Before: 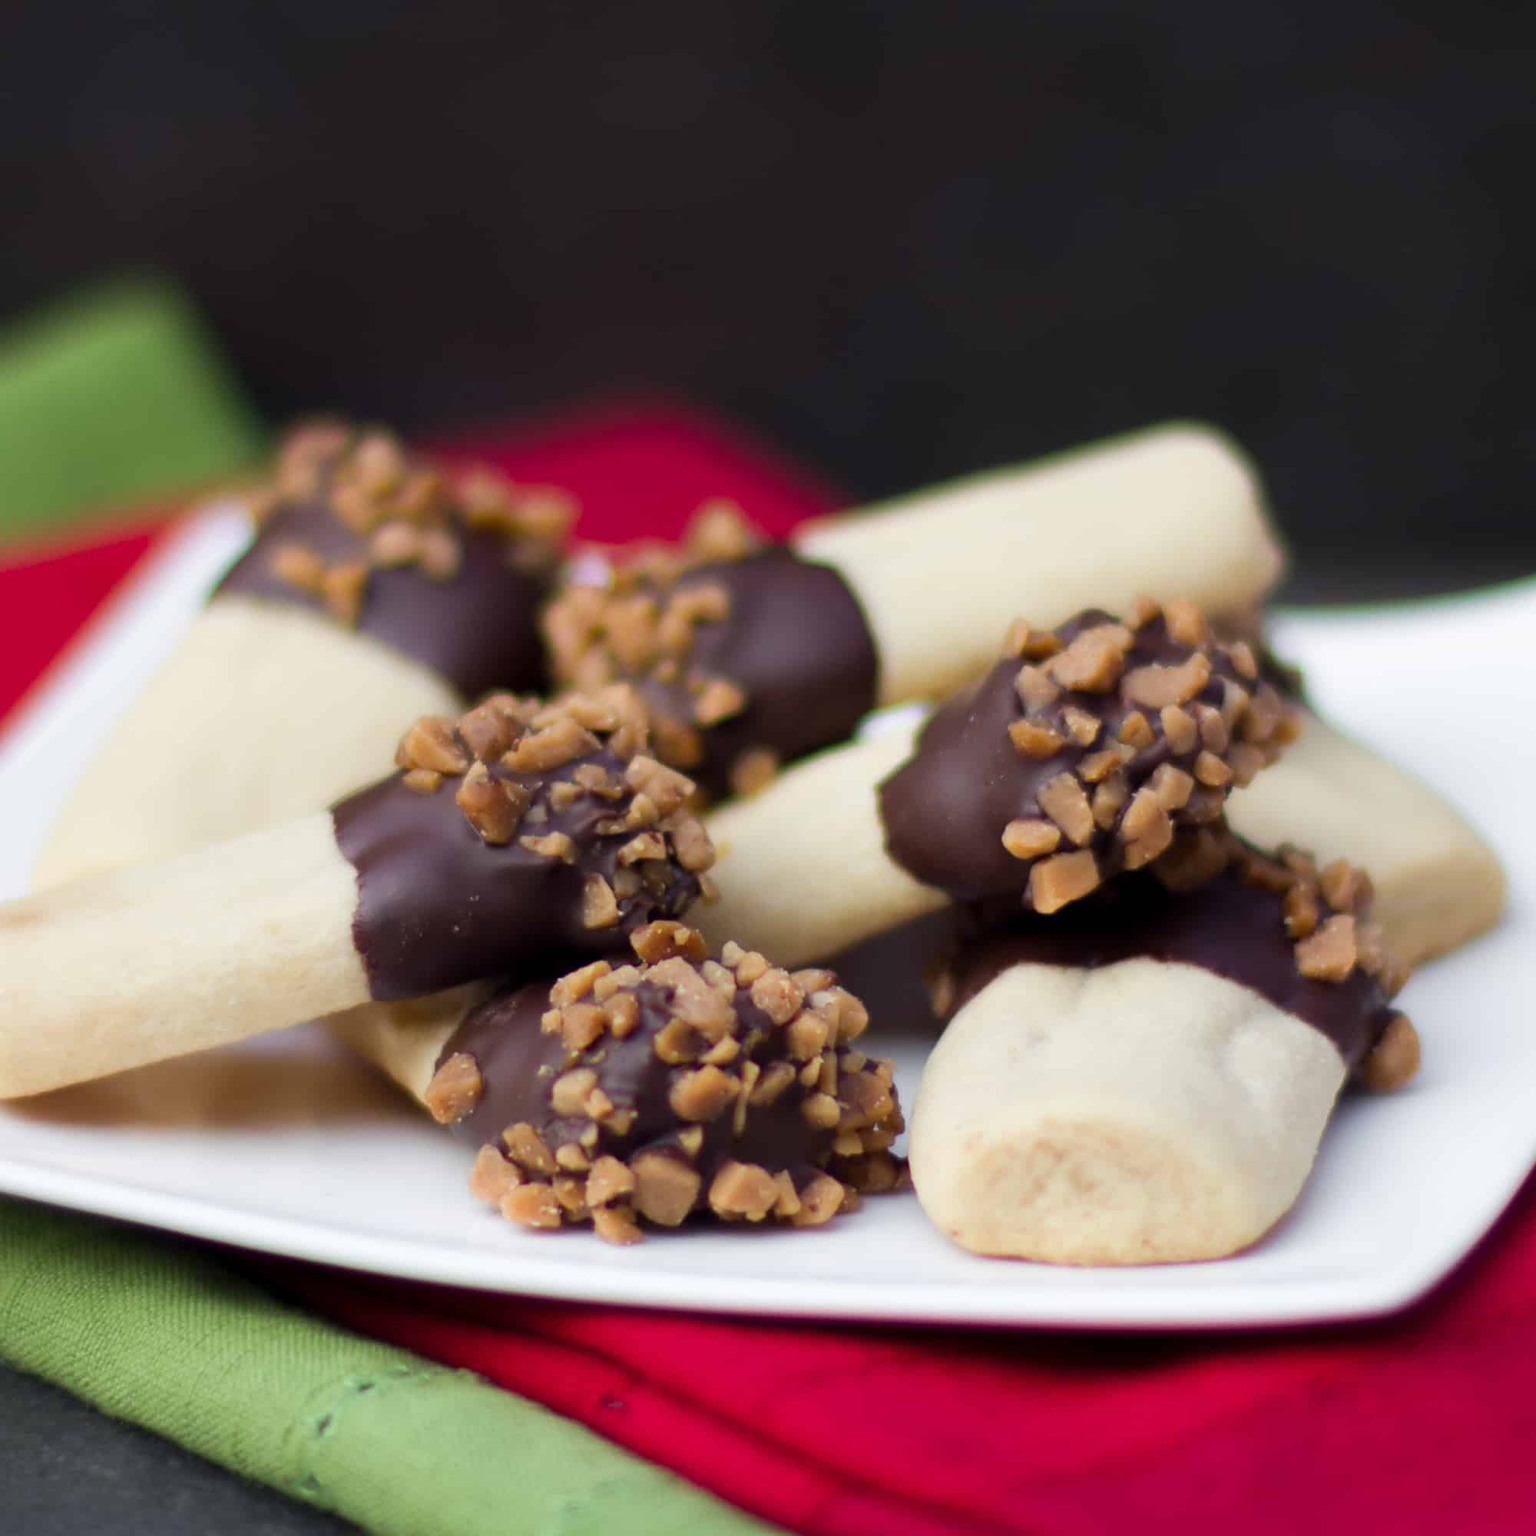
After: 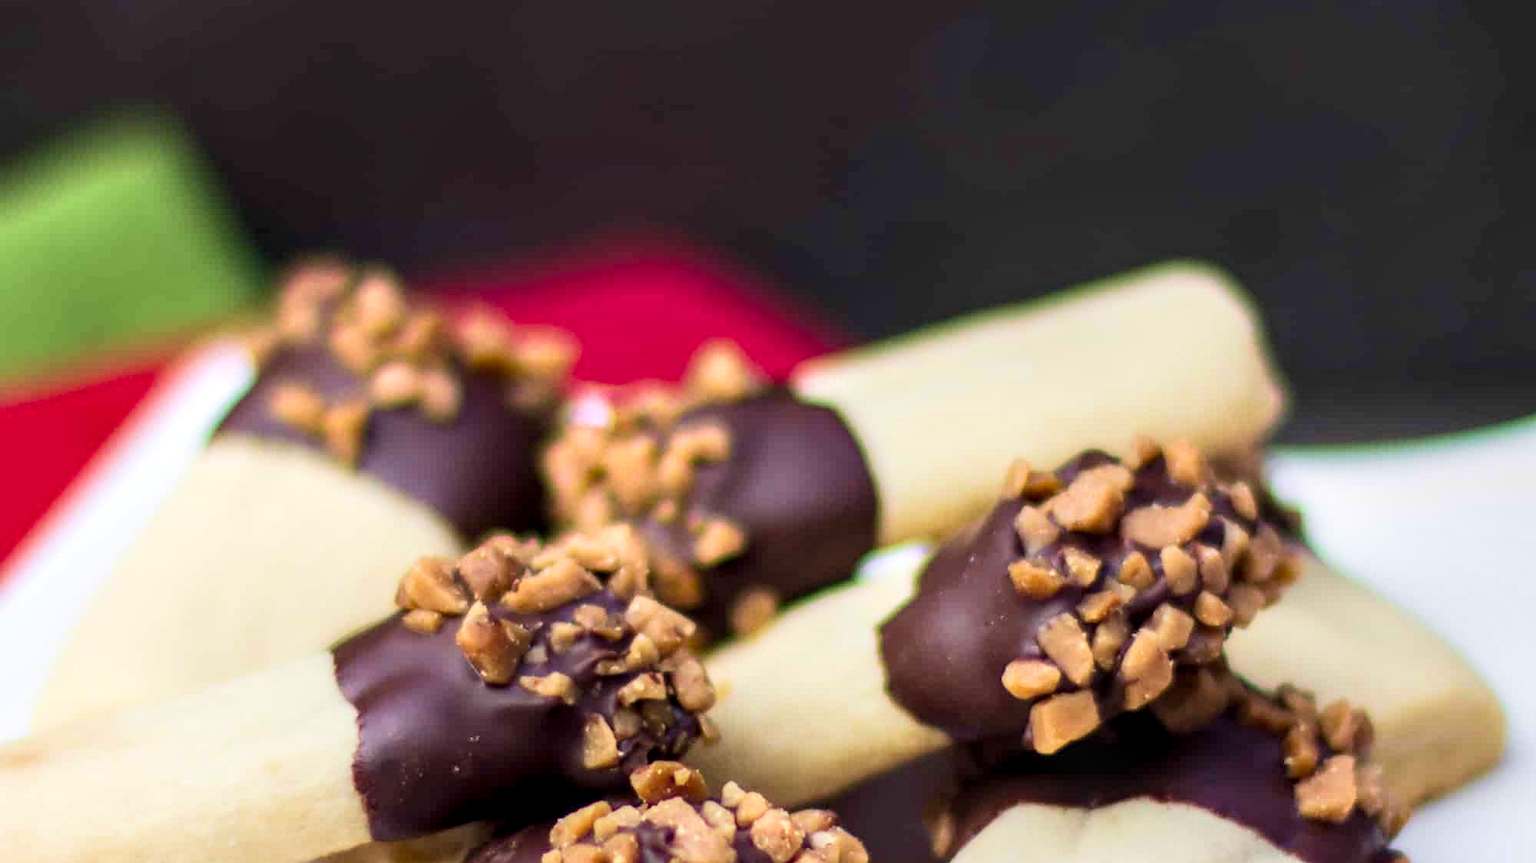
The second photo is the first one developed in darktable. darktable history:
contrast brightness saturation: contrast 0.198, brightness 0.168, saturation 0.217
crop and rotate: top 10.415%, bottom 33.383%
local contrast: highlights 21%, detail 150%
velvia: on, module defaults
